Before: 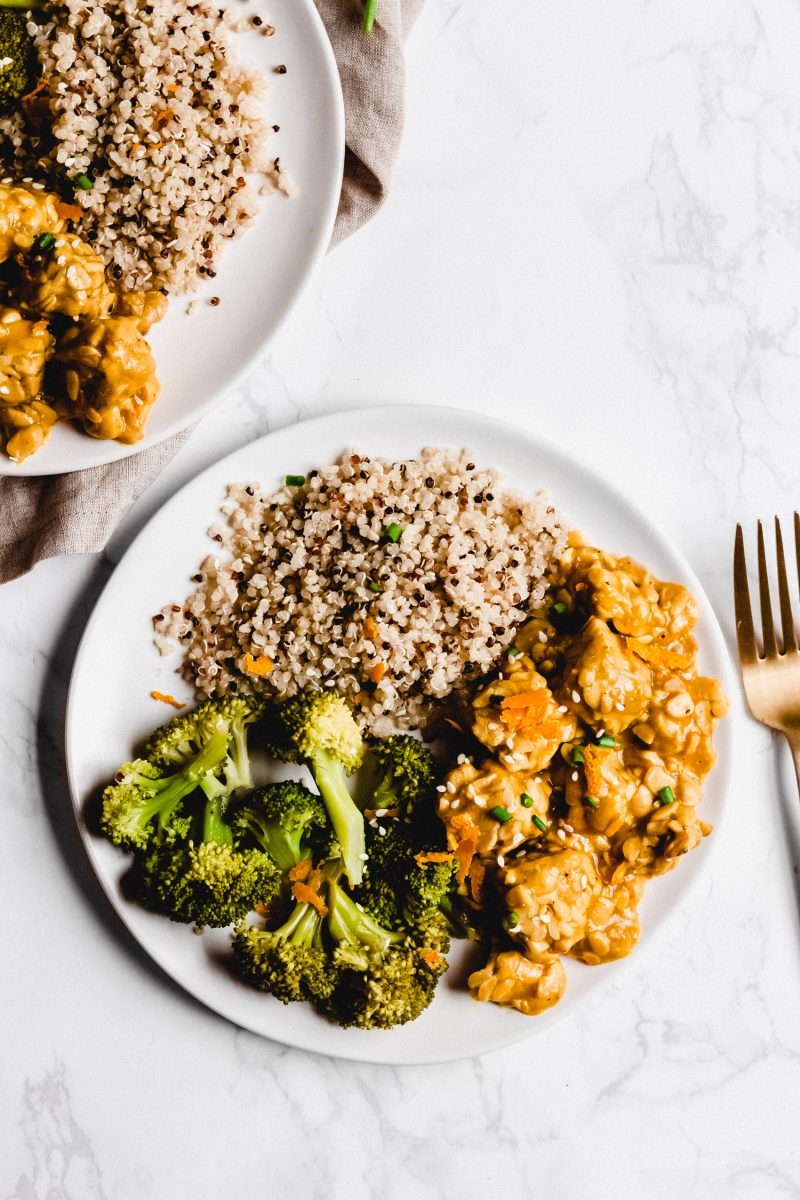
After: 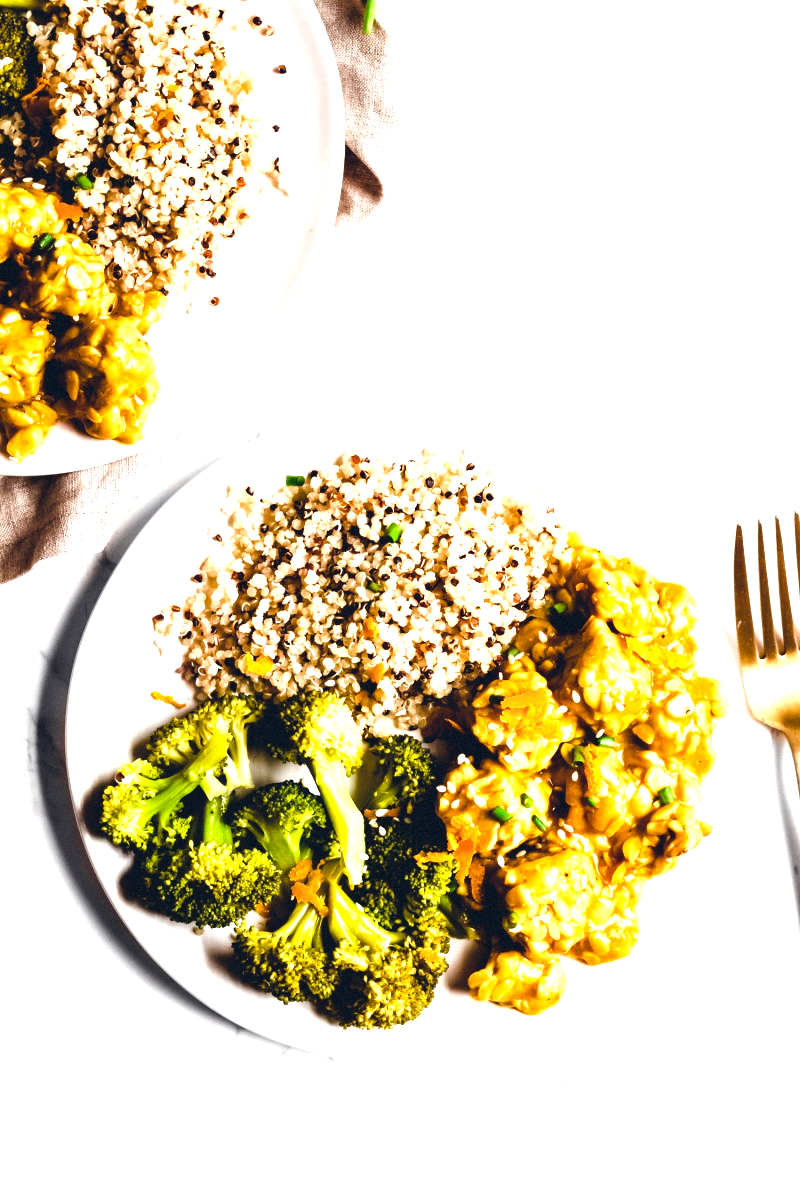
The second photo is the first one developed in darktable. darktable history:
color balance rgb: global offset › chroma 0.101%, global offset › hue 250.13°, perceptual saturation grading › global saturation 0.157%, perceptual saturation grading › mid-tones 11.372%, global vibrance 20%
exposure: black level correction 0.001, exposure 1.303 EV, compensate highlight preservation false
